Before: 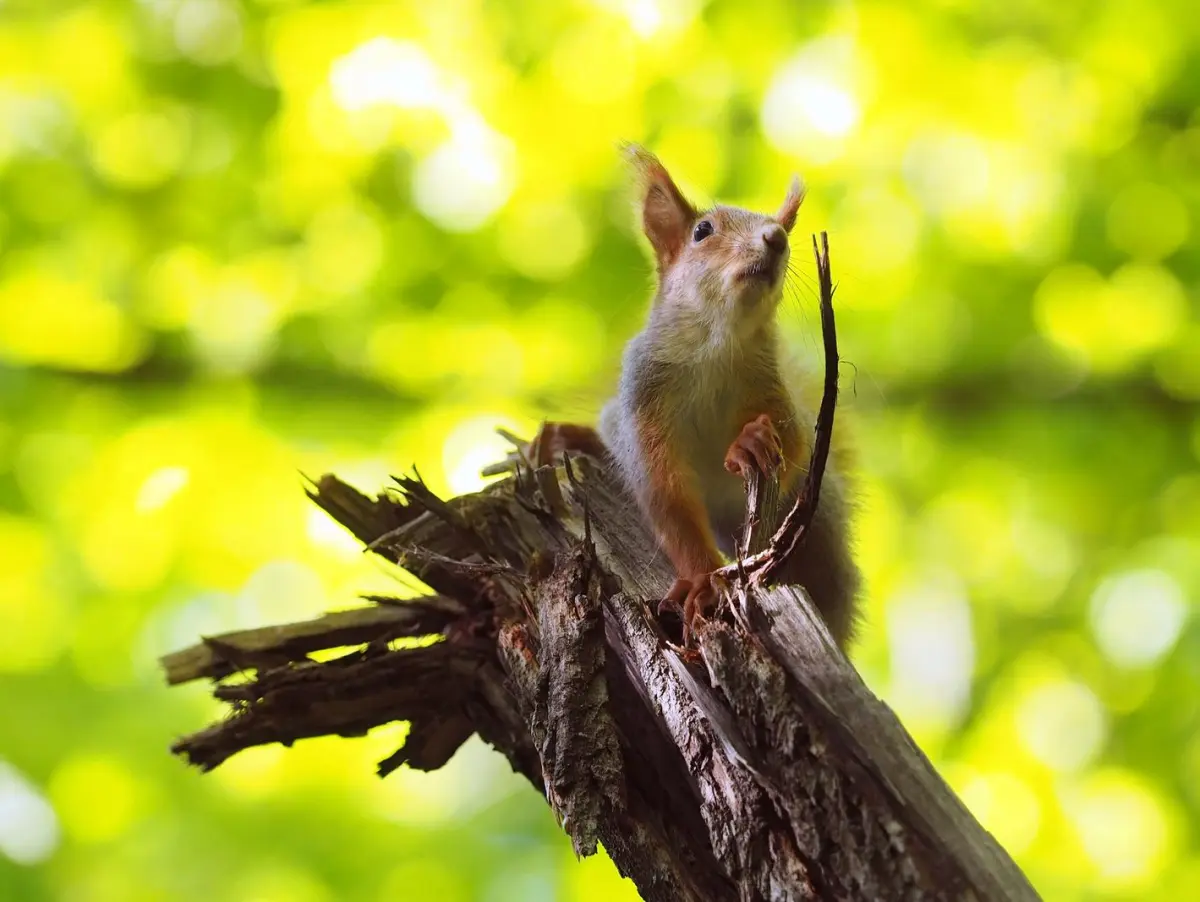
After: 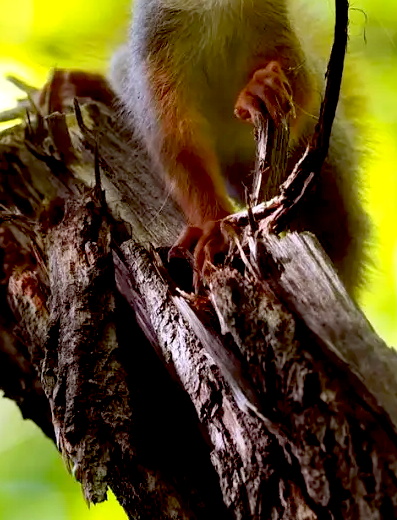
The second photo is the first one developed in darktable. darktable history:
crop: left 40.878%, top 39.176%, right 25.993%, bottom 3.081%
tone equalizer: on, module defaults
exposure: black level correction 0.025, exposure 0.182 EV, compensate highlight preservation false
